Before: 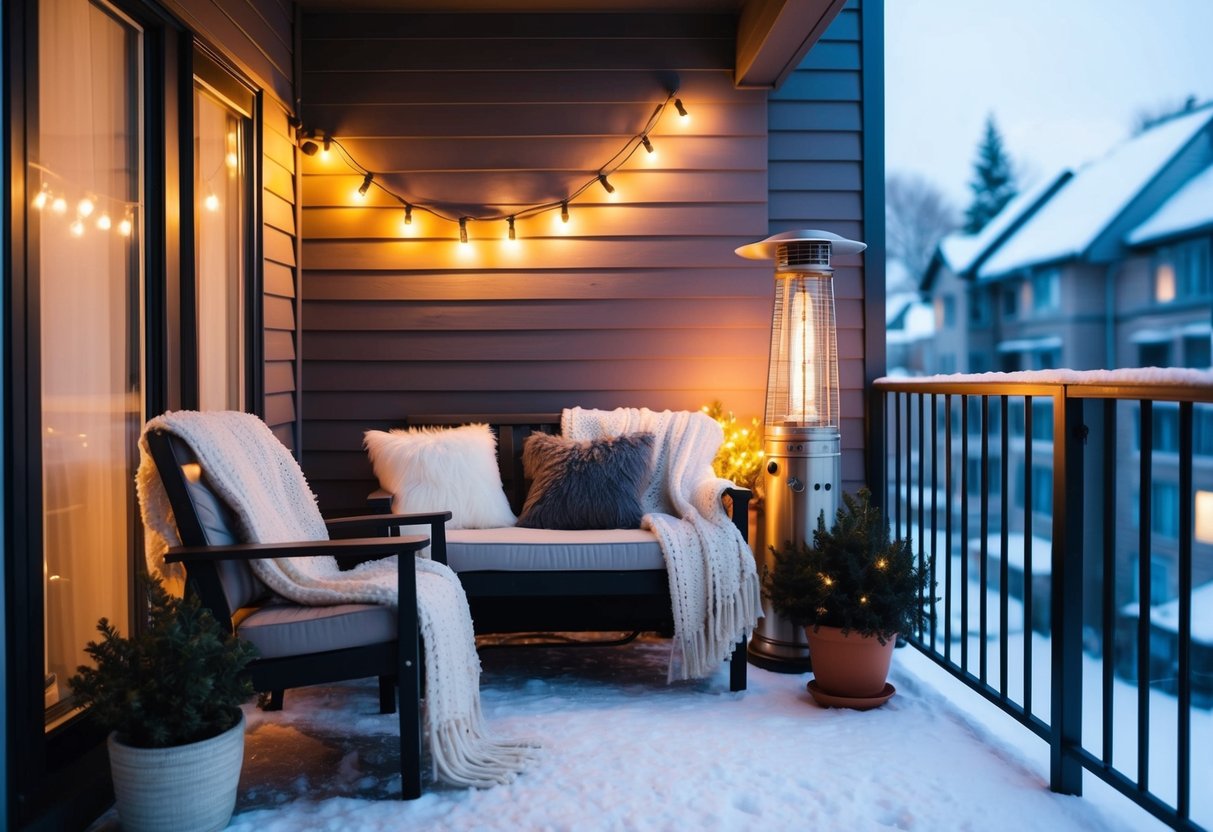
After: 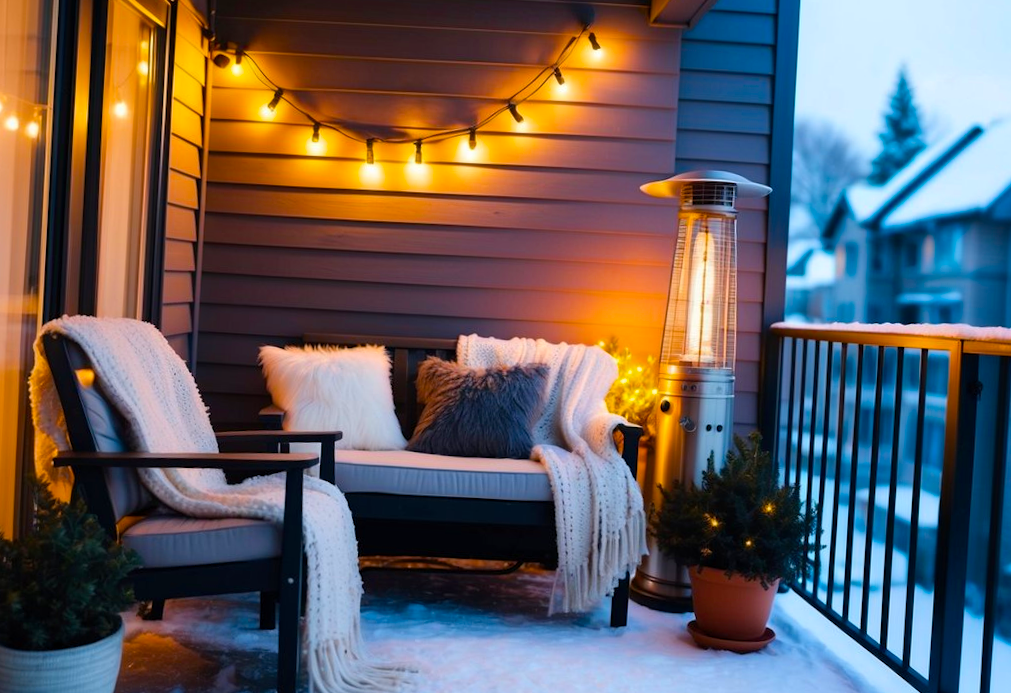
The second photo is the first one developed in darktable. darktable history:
color balance rgb: perceptual saturation grading › global saturation 40%, global vibrance 15%
exposure: black level correction 0.001, compensate highlight preservation false
crop and rotate: angle -3.27°, left 5.211%, top 5.211%, right 4.607%, bottom 4.607%
